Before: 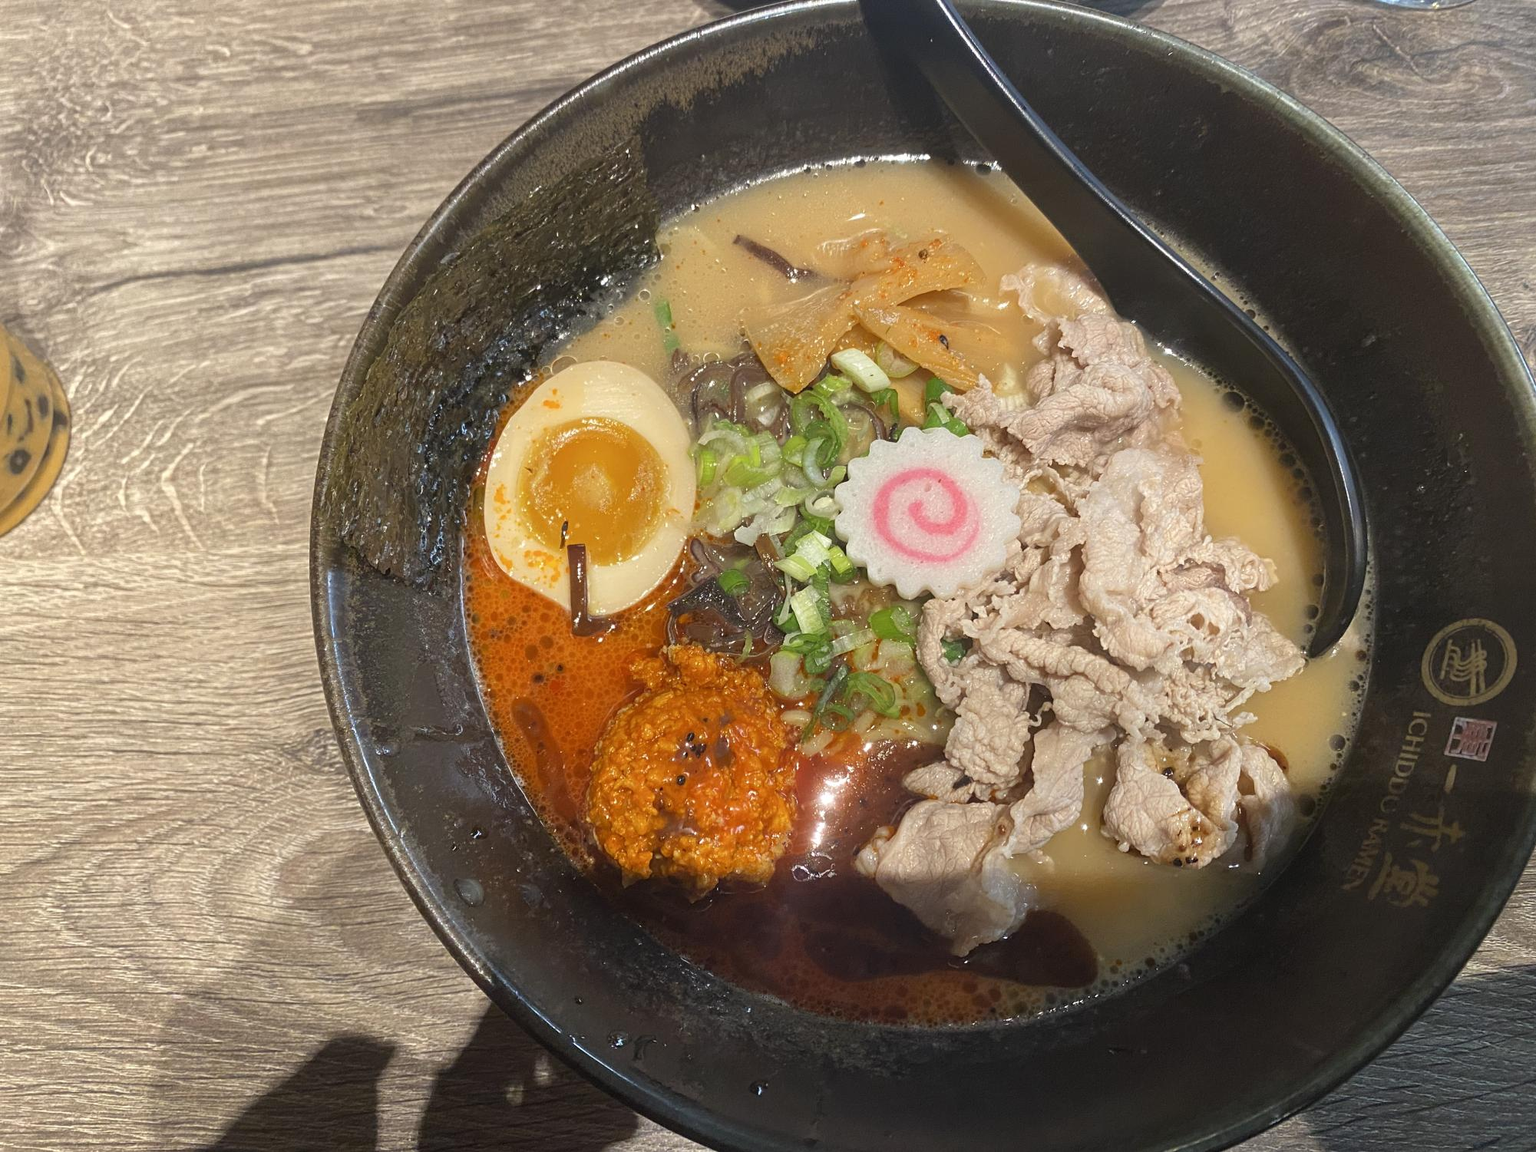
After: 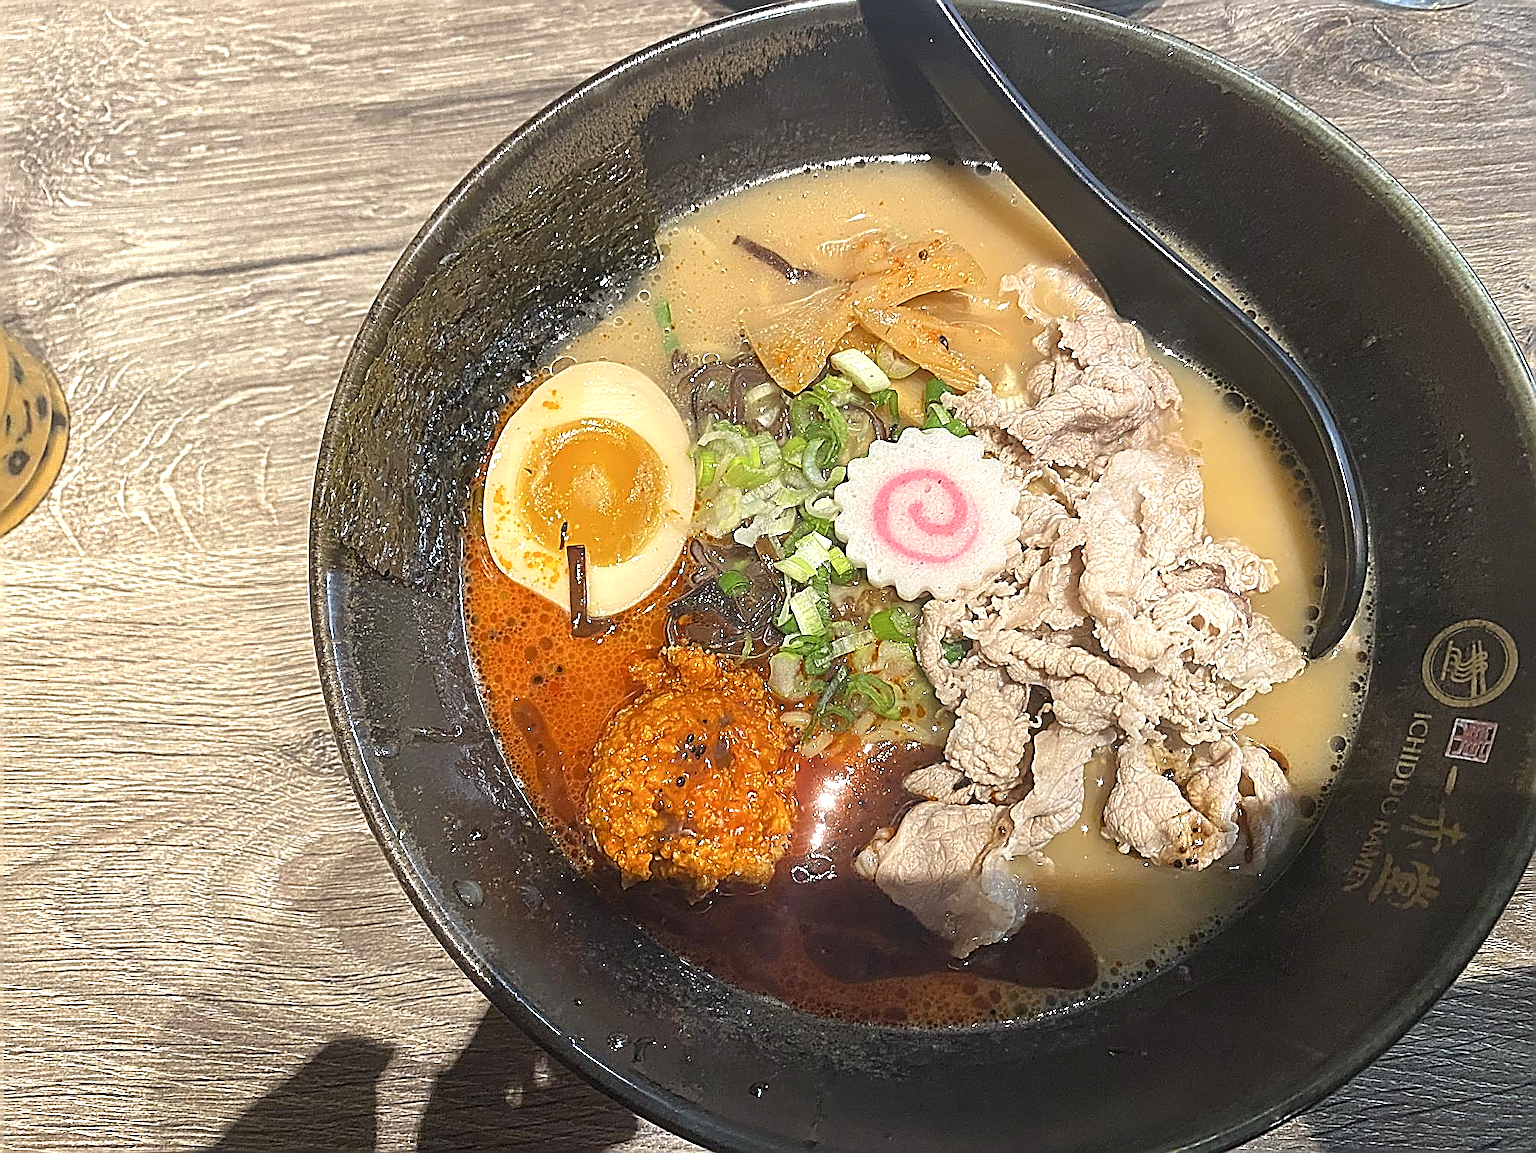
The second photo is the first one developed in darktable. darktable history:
crop and rotate: left 0.126%
sharpen: amount 2
exposure: black level correction 0, exposure 0.5 EV, compensate exposure bias true, compensate highlight preservation false
